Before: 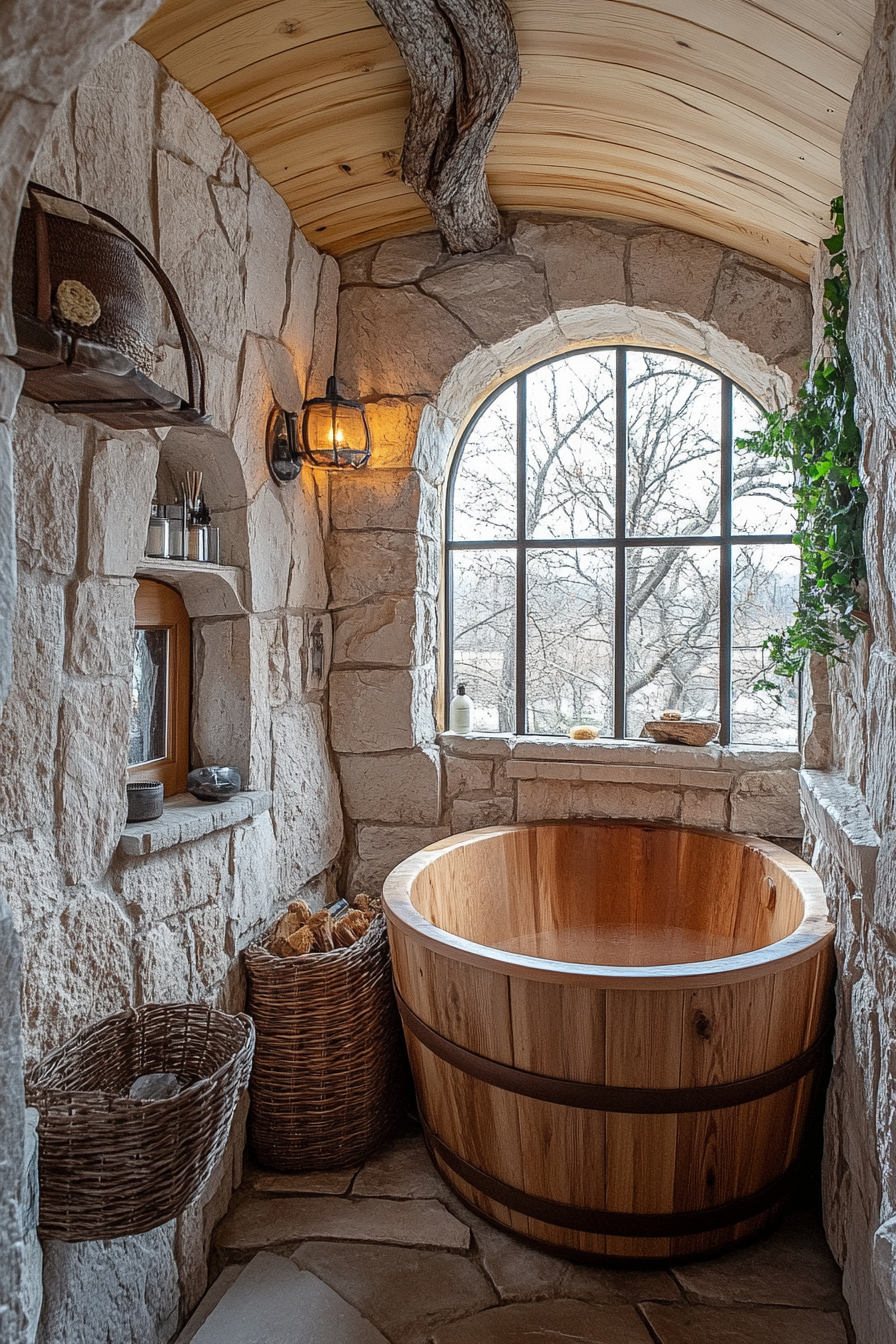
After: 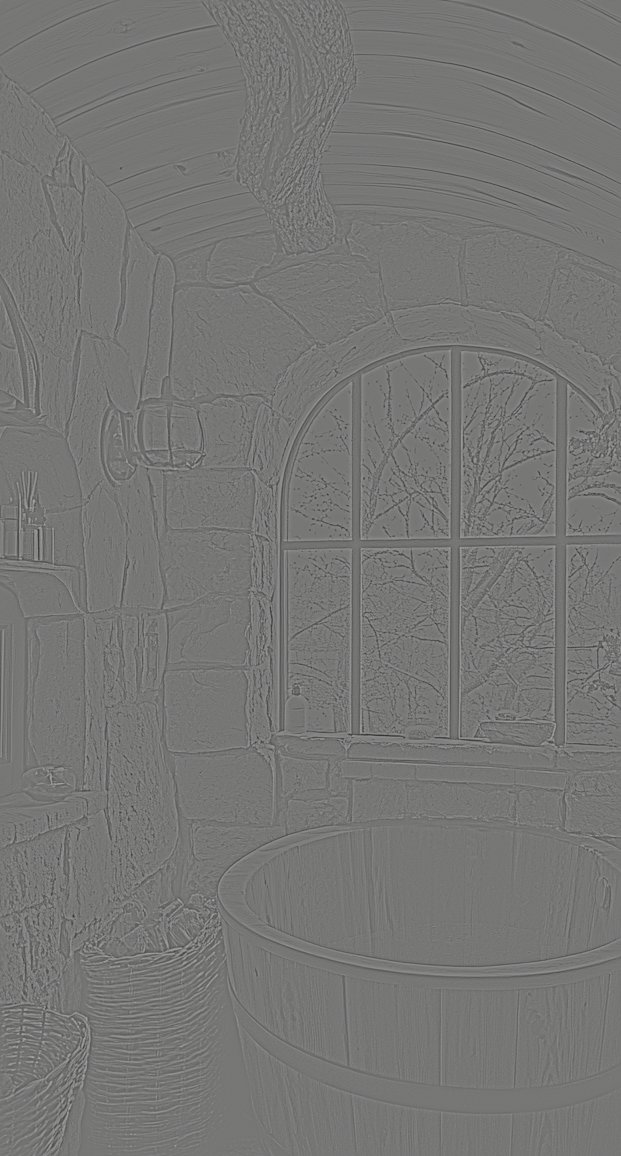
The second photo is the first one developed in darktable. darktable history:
crop: left 18.479%, right 12.2%, bottom 13.971%
color balance rgb: shadows lift › chroma 1%, shadows lift › hue 113°, highlights gain › chroma 0.2%, highlights gain › hue 333°, perceptual saturation grading › global saturation 20%, perceptual saturation grading › highlights -50%, perceptual saturation grading › shadows 25%, contrast -10%
filmic rgb: black relative exposure -7.65 EV, white relative exposure 4.56 EV, hardness 3.61
highpass: sharpness 5.84%, contrast boost 8.44%
local contrast: highlights 61%, shadows 106%, detail 107%, midtone range 0.529
sharpen: on, module defaults
white balance: emerald 1
